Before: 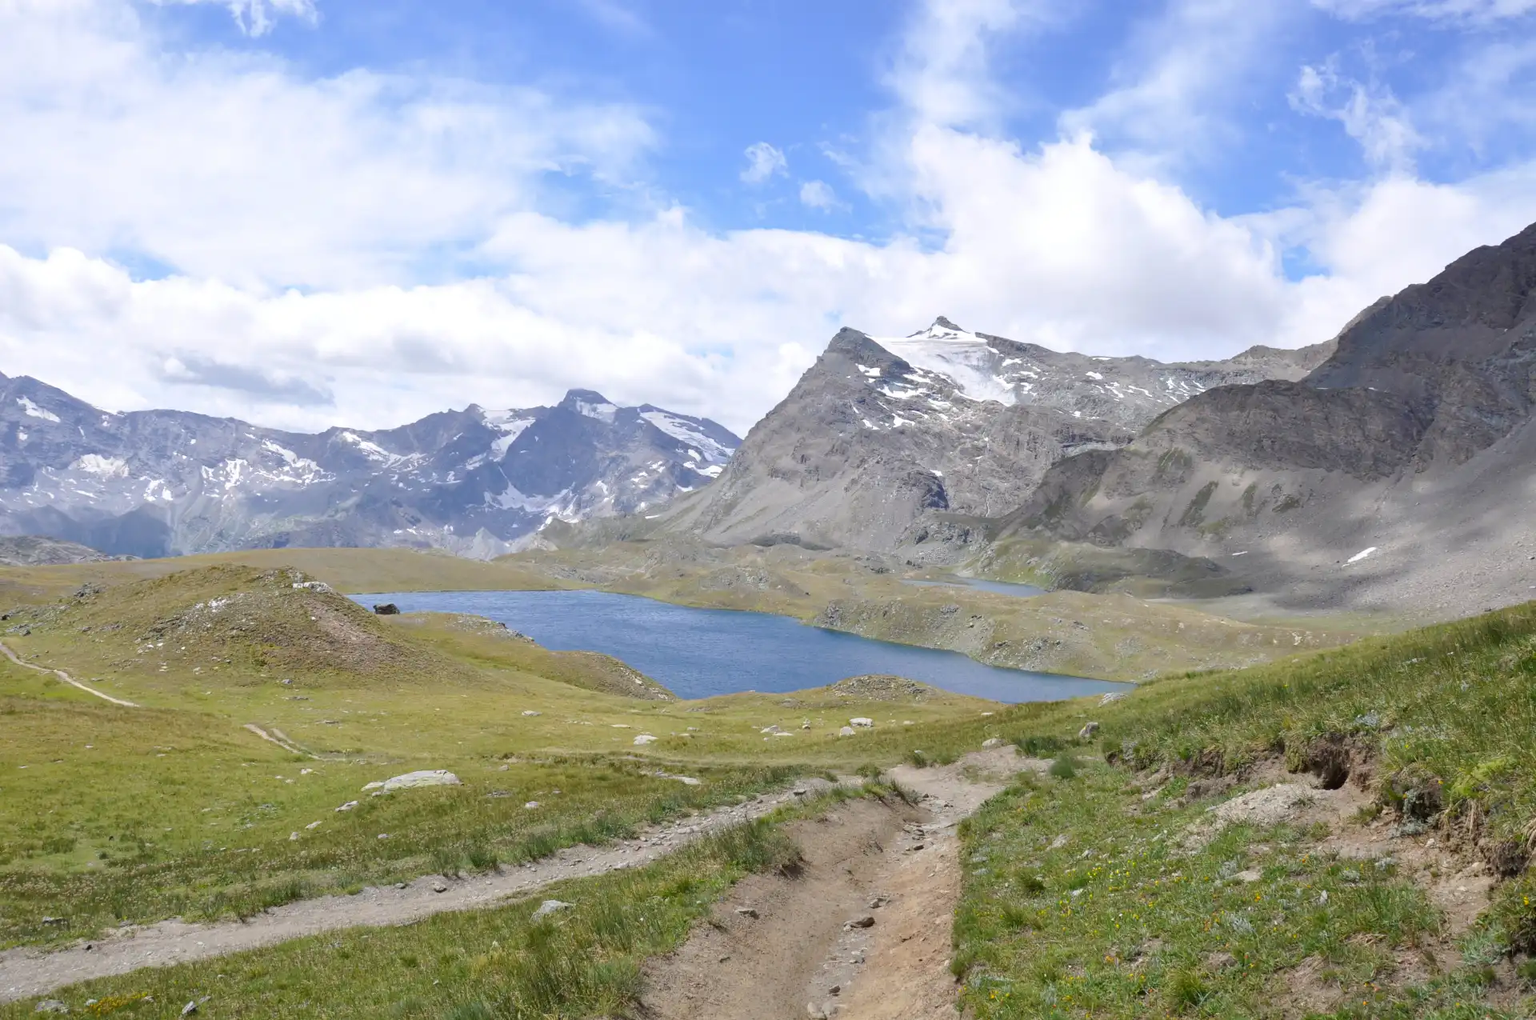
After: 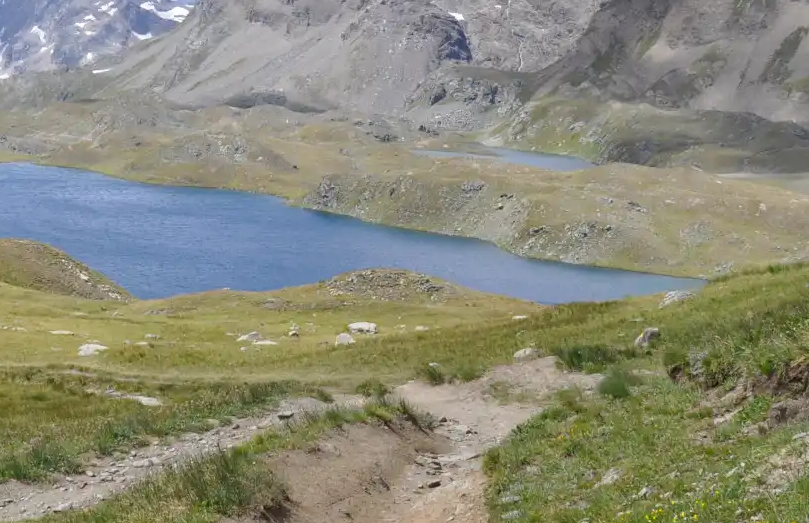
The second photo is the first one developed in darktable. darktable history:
crop: left 37.221%, top 45.169%, right 20.63%, bottom 13.777%
